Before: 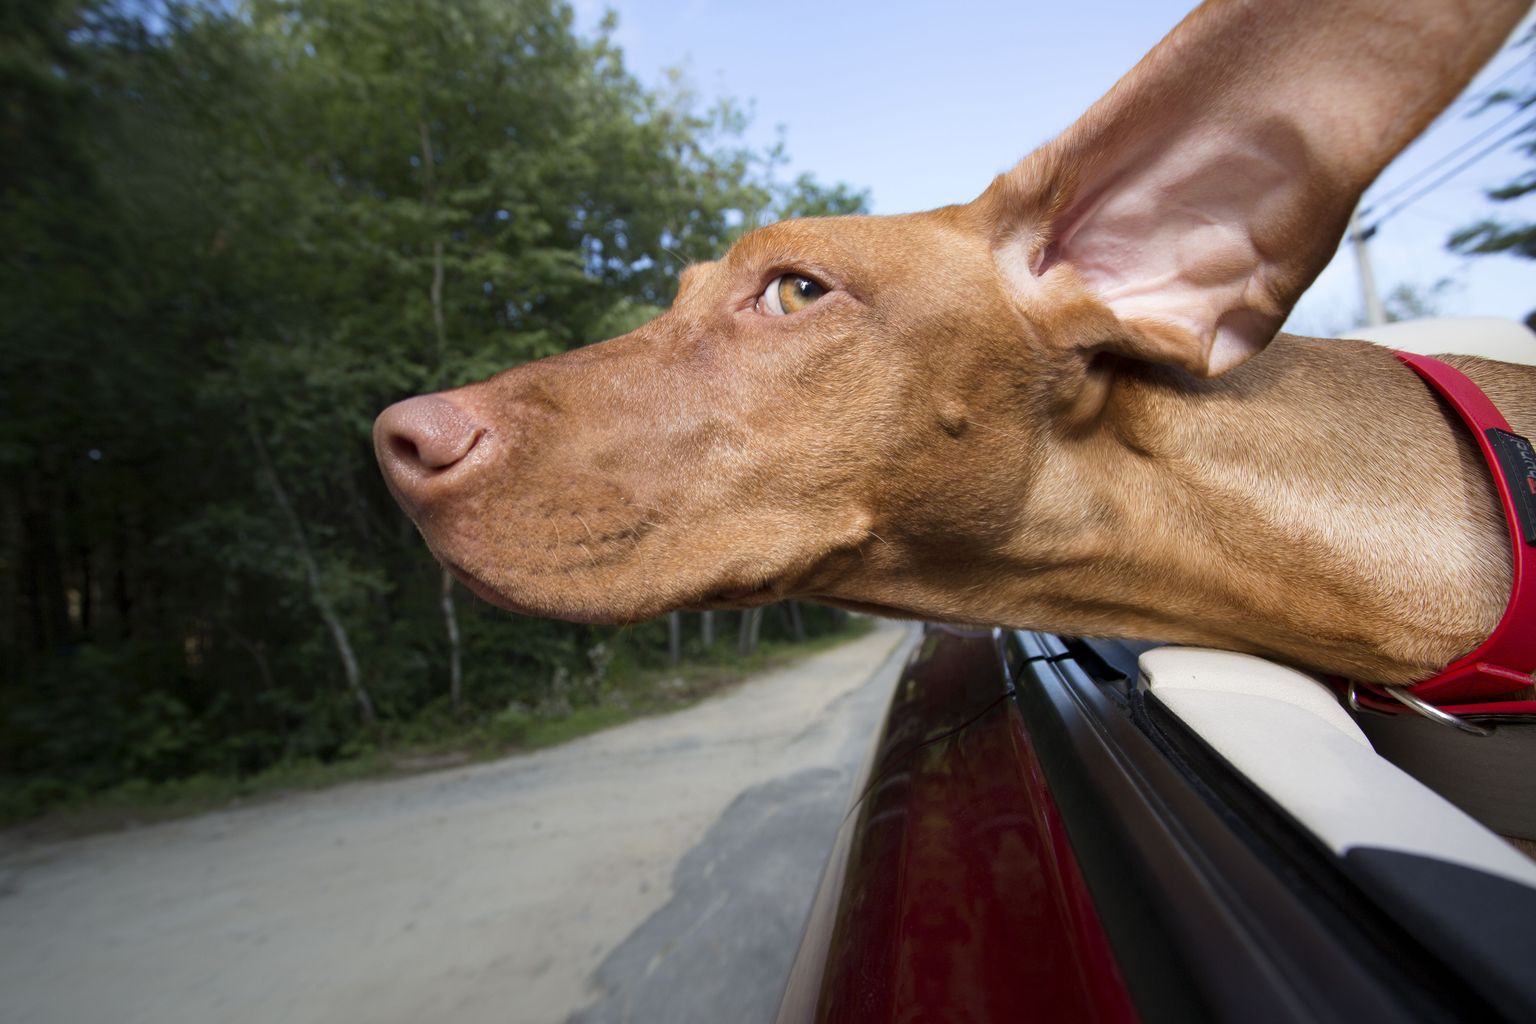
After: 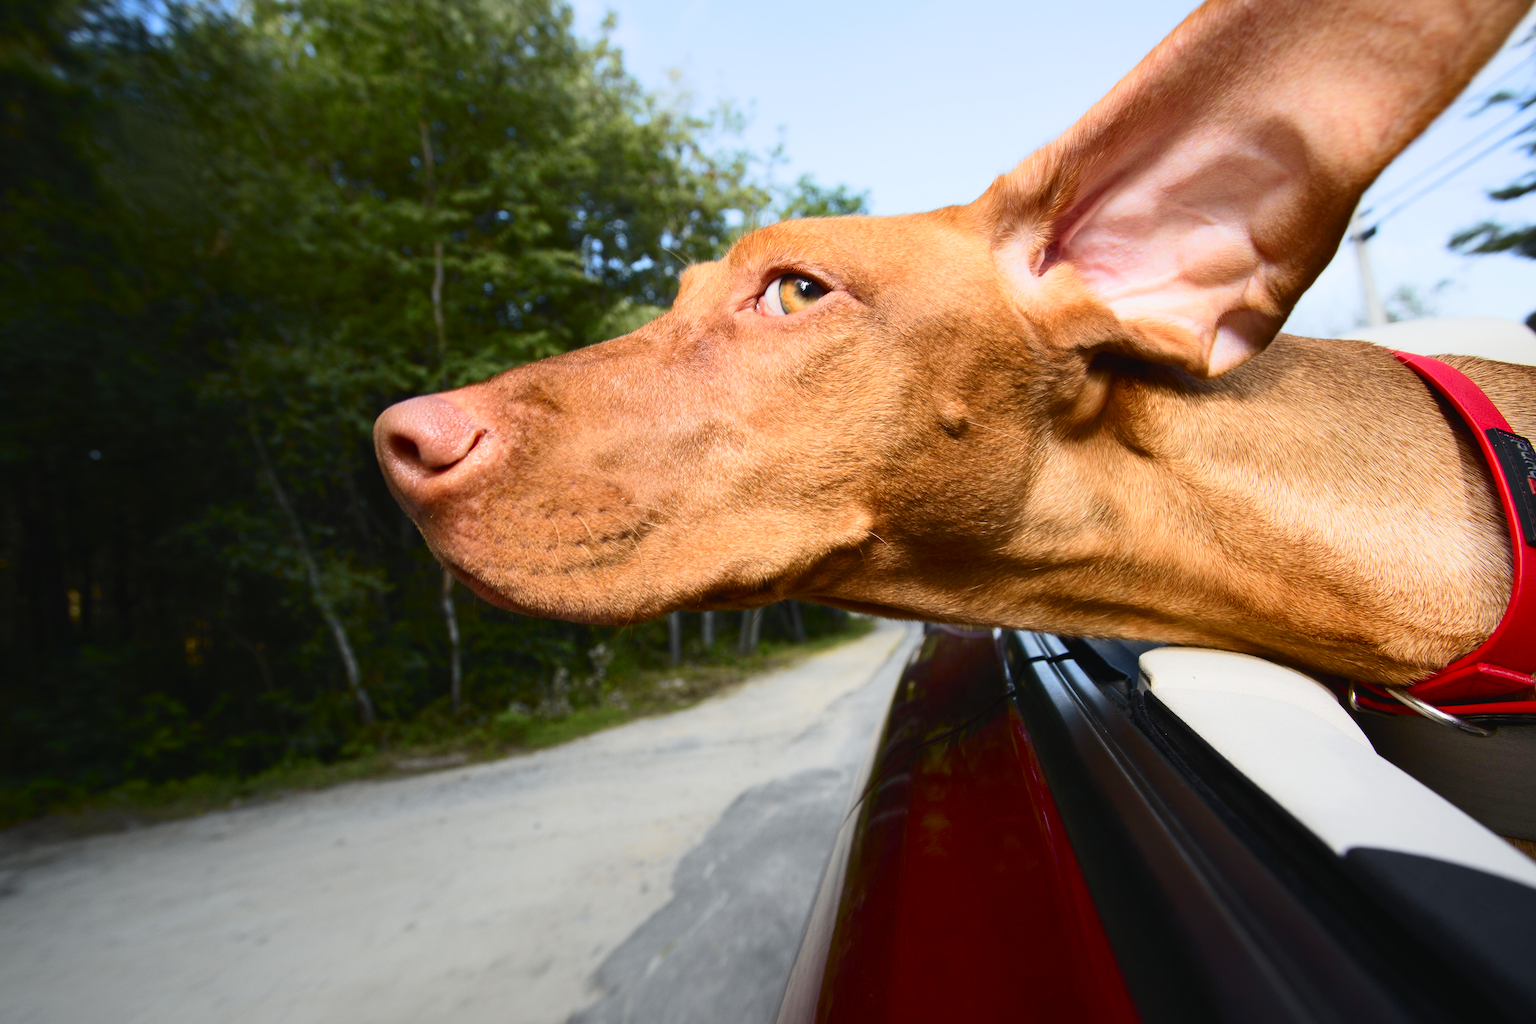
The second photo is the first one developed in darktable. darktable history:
tone curve: curves: ch0 [(0, 0.028) (0.037, 0.05) (0.123, 0.108) (0.19, 0.164) (0.269, 0.247) (0.475, 0.533) (0.595, 0.695) (0.718, 0.823) (0.855, 0.913) (1, 0.982)]; ch1 [(0, 0) (0.243, 0.245) (0.422, 0.415) (0.493, 0.495) (0.505, 0.502) (0.536, 0.542) (0.565, 0.579) (0.611, 0.644) (0.769, 0.807) (1, 1)]; ch2 [(0, 0) (0.249, 0.216) (0.349, 0.321) (0.424, 0.442) (0.476, 0.483) (0.498, 0.499) (0.517, 0.519) (0.532, 0.55) (0.569, 0.608) (0.614, 0.661) (0.706, 0.75) (0.808, 0.809) (0.991, 0.968)], color space Lab, independent channels, preserve colors none
